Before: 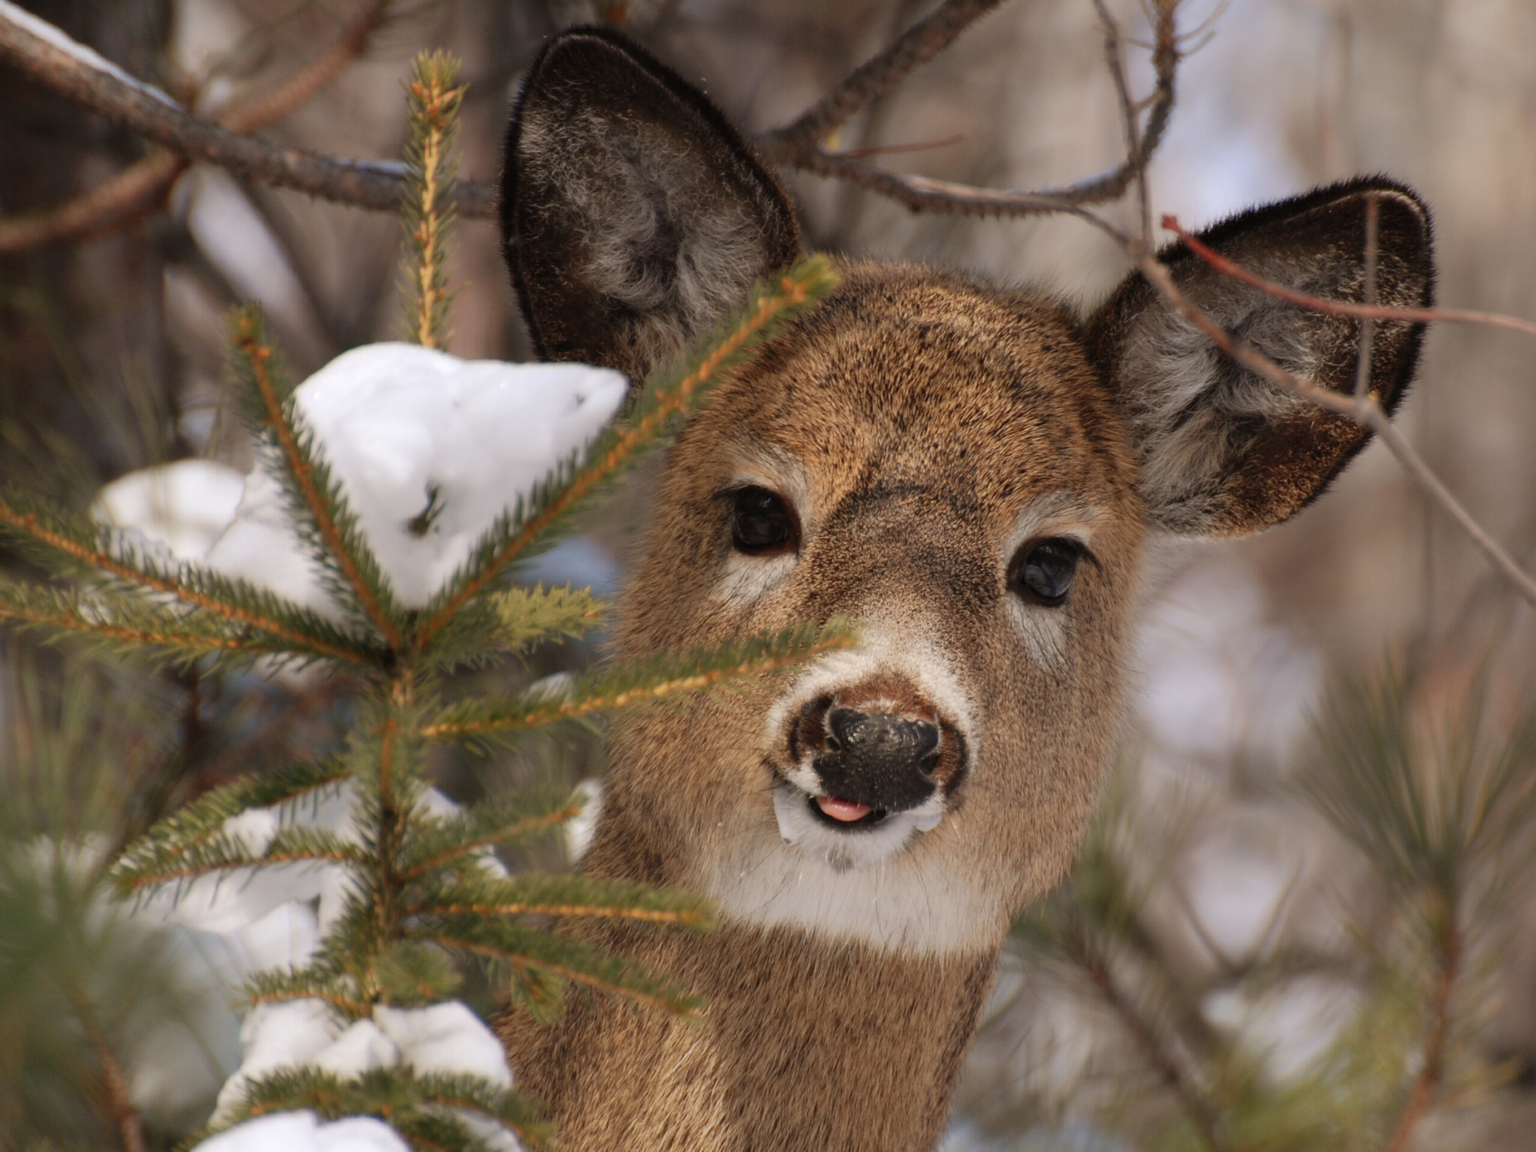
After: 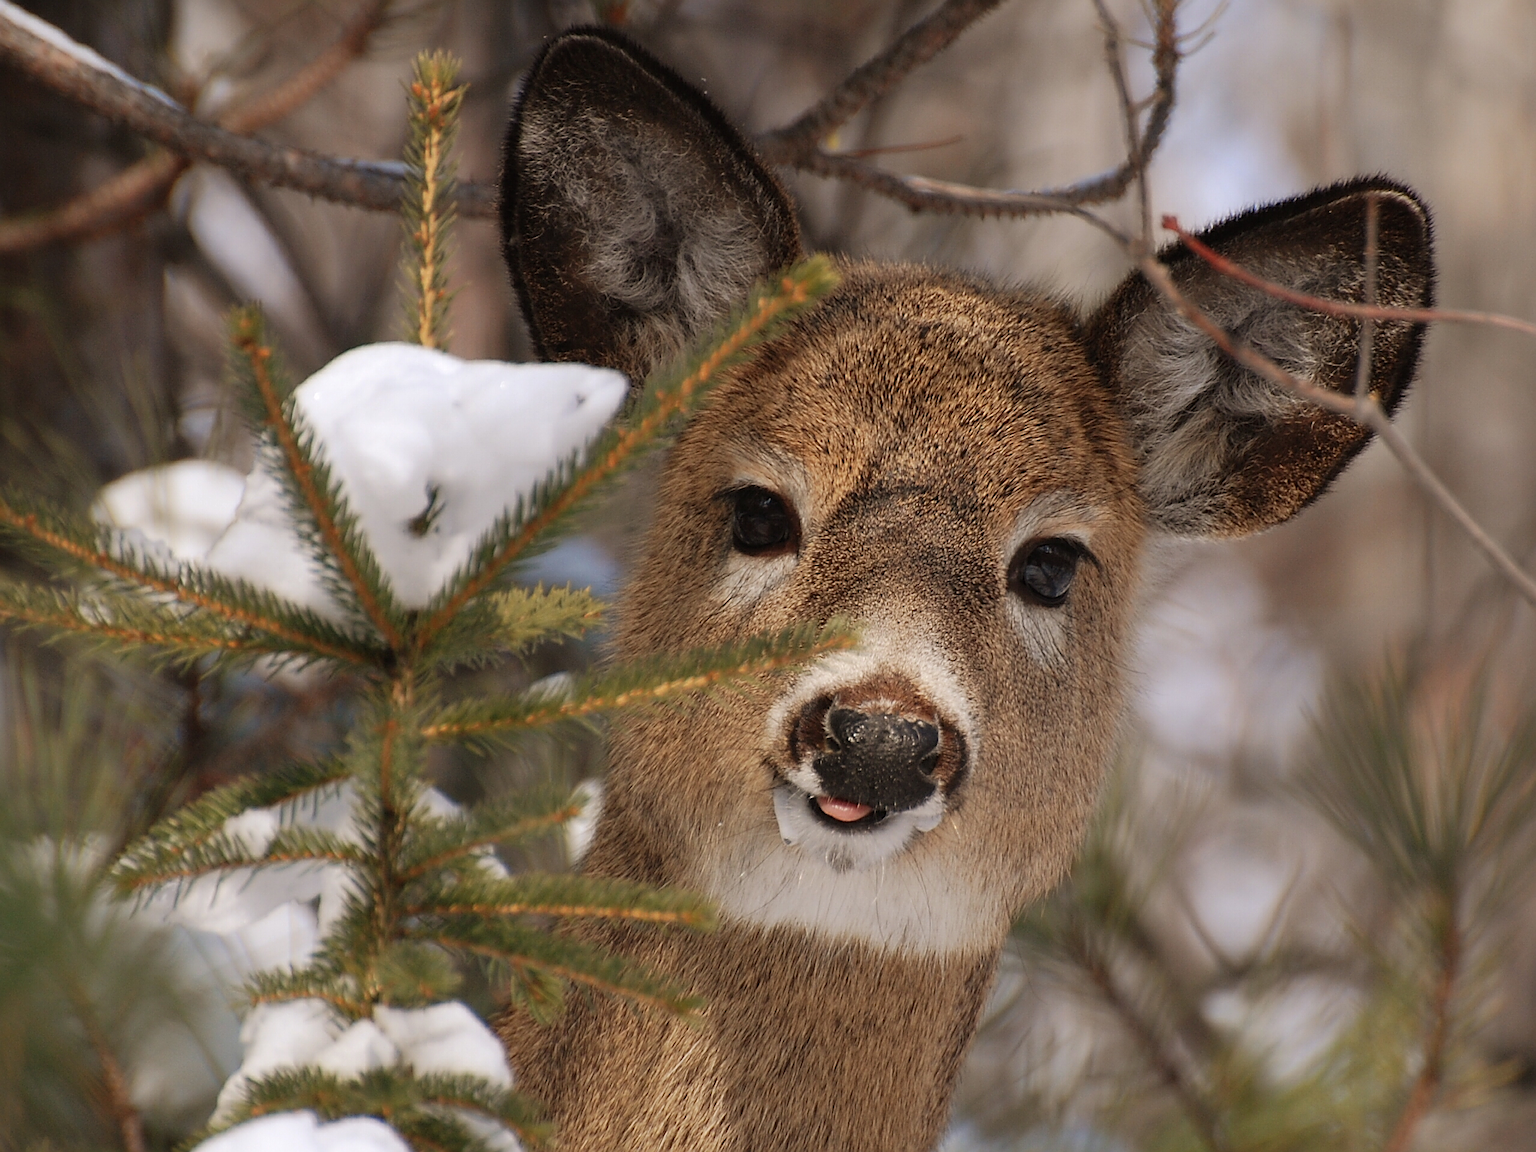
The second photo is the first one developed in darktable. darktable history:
sharpen: radius 1.653, amount 1.307
